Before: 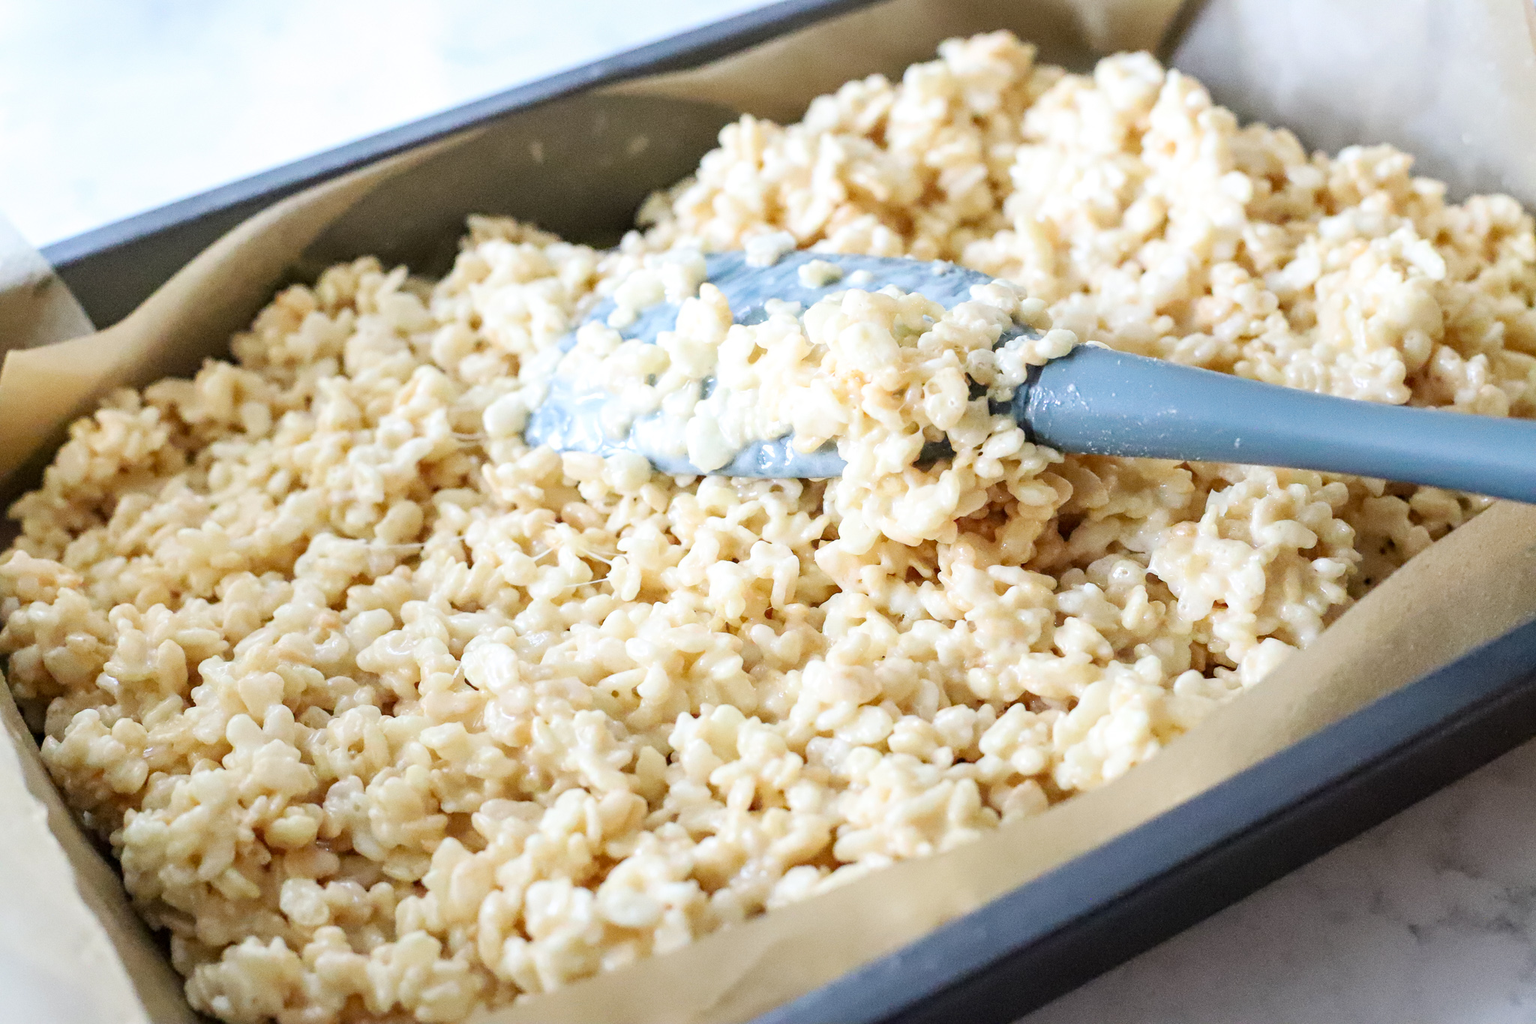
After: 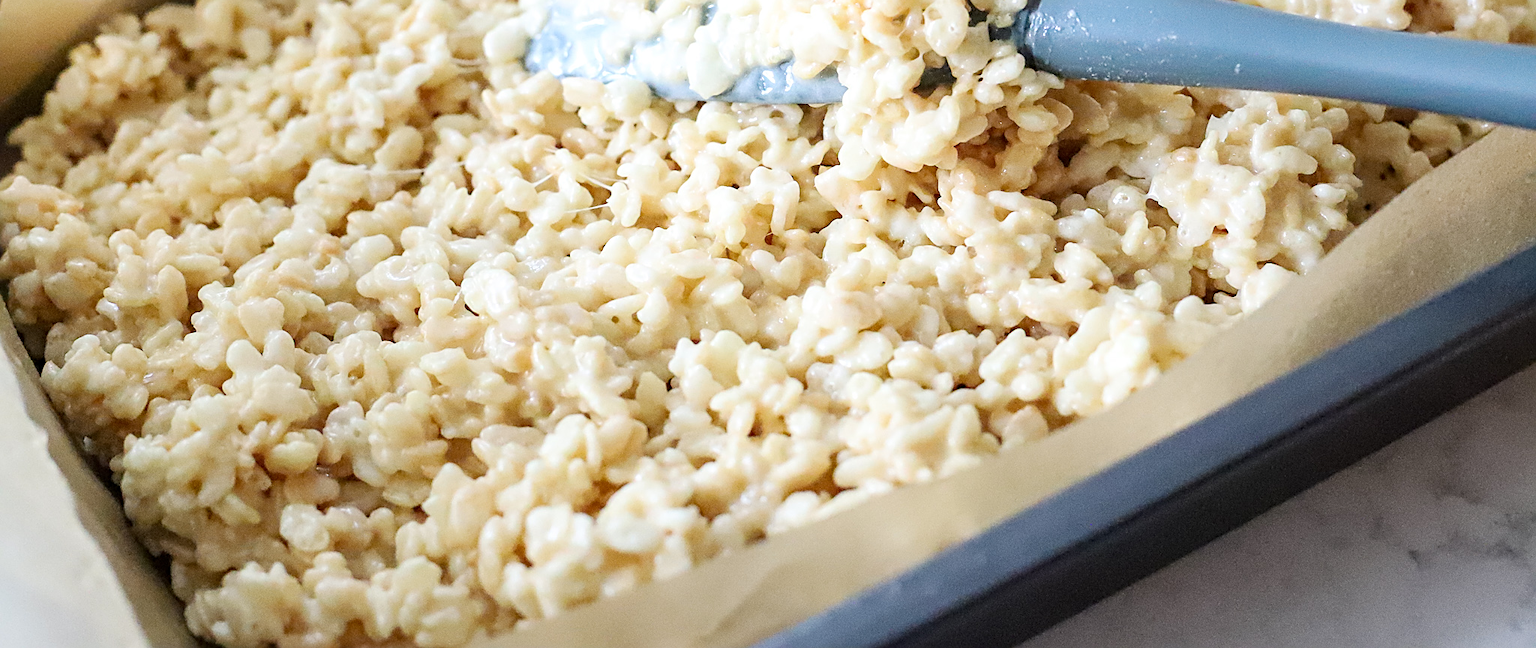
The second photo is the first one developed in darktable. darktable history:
crop and rotate: top 36.597%
sharpen: on, module defaults
